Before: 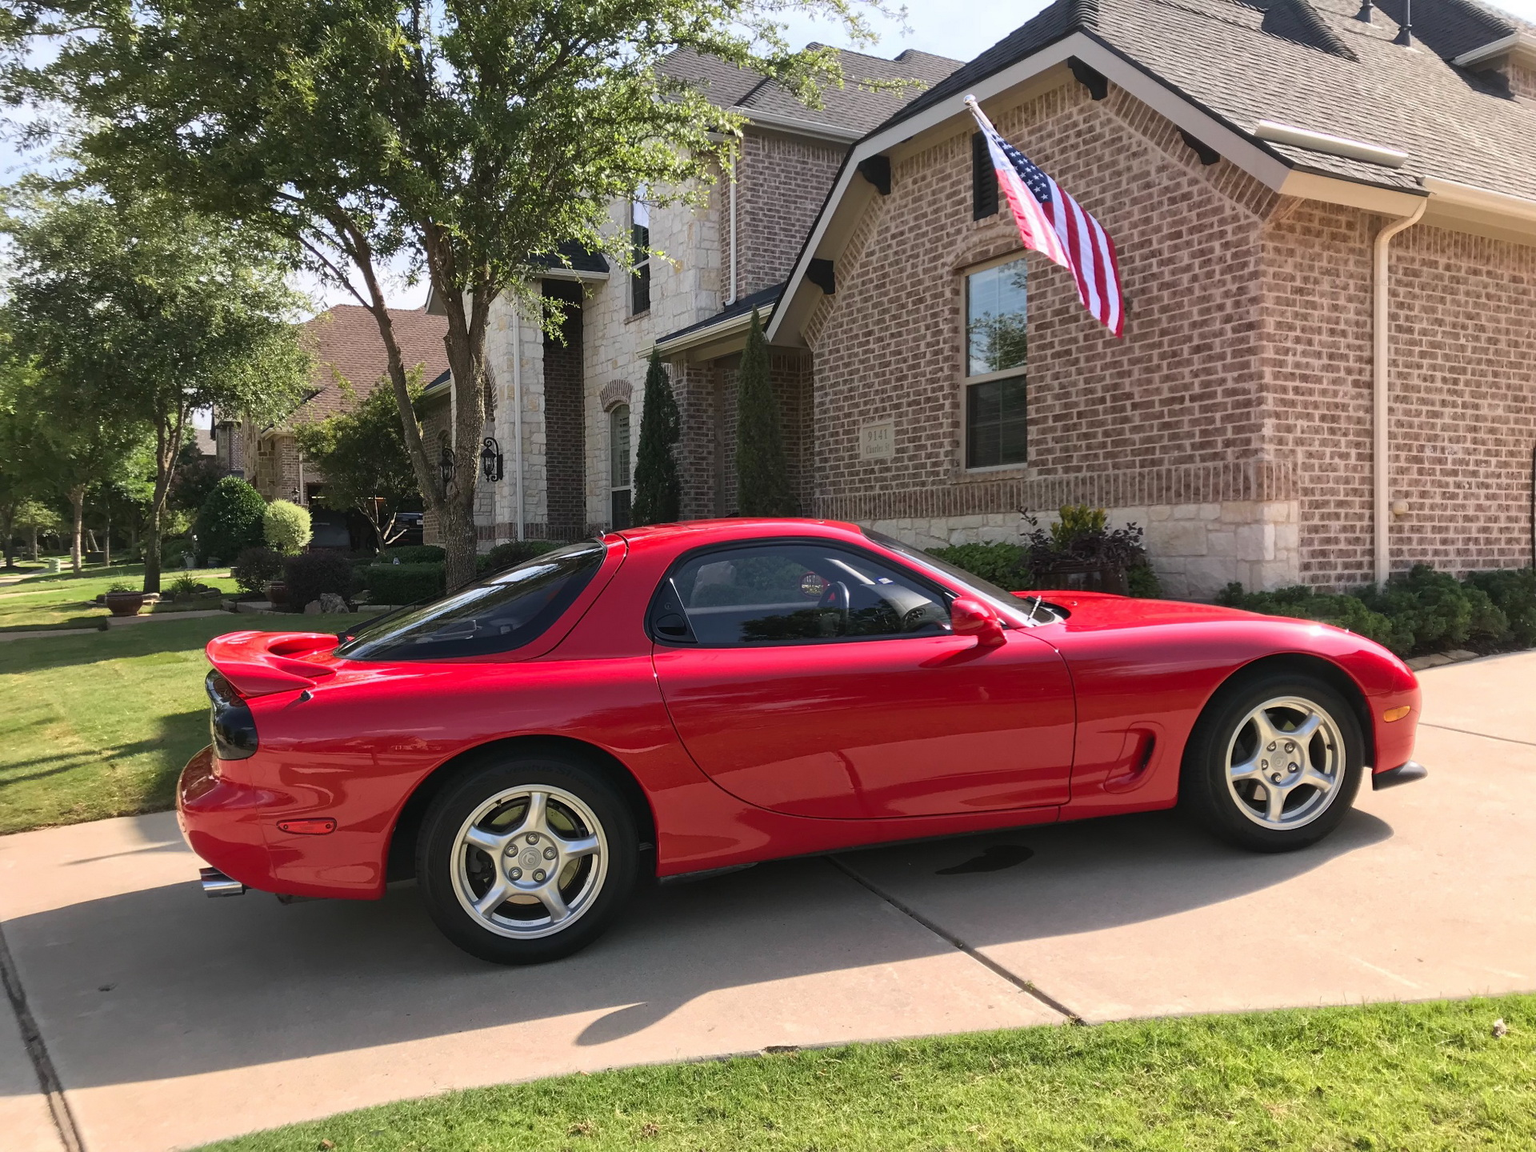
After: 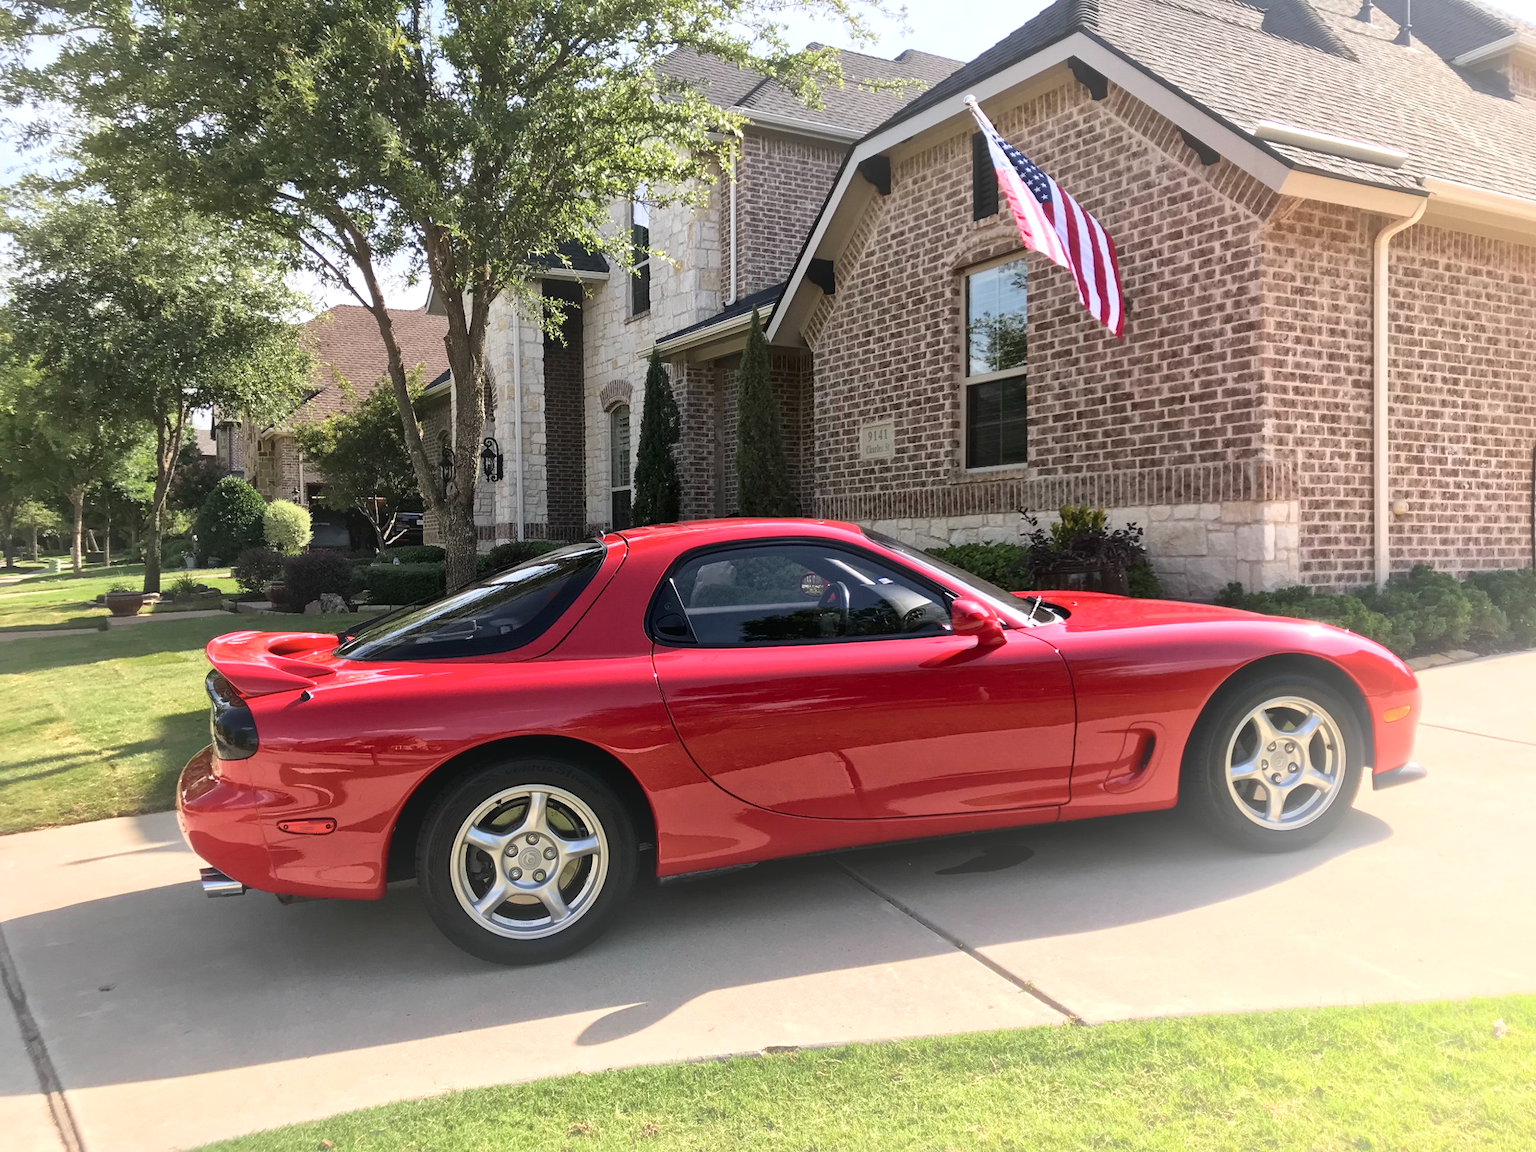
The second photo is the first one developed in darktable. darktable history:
bloom: size 38%, threshold 95%, strength 30%
shadows and highlights: shadows 0, highlights 40
local contrast: mode bilateral grid, contrast 20, coarseness 50, detail 179%, midtone range 0.2
